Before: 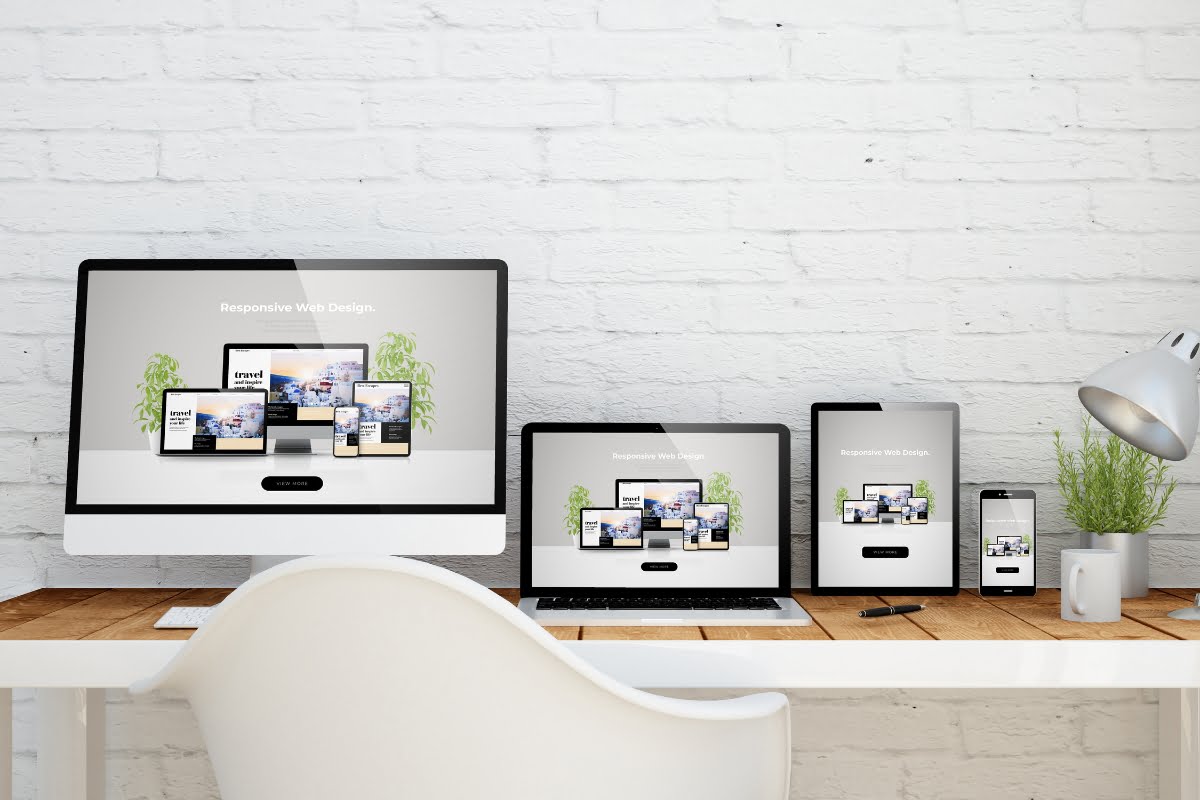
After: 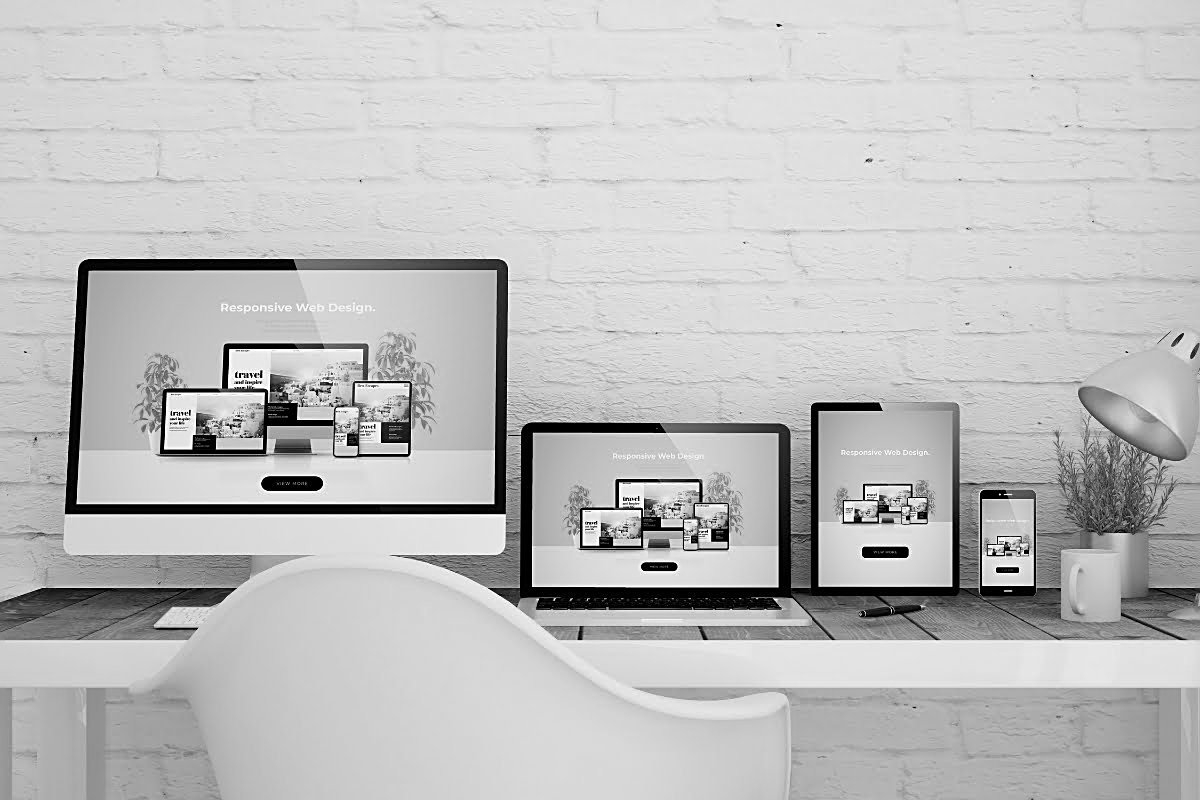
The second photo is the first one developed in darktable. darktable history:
monochrome: a -6.99, b 35.61, size 1.4
color calibration: output gray [0.246, 0.254, 0.501, 0], gray › normalize channels true, illuminant same as pipeline (D50), adaptation XYZ, x 0.346, y 0.359, gamut compression 0
sharpen: on, module defaults
